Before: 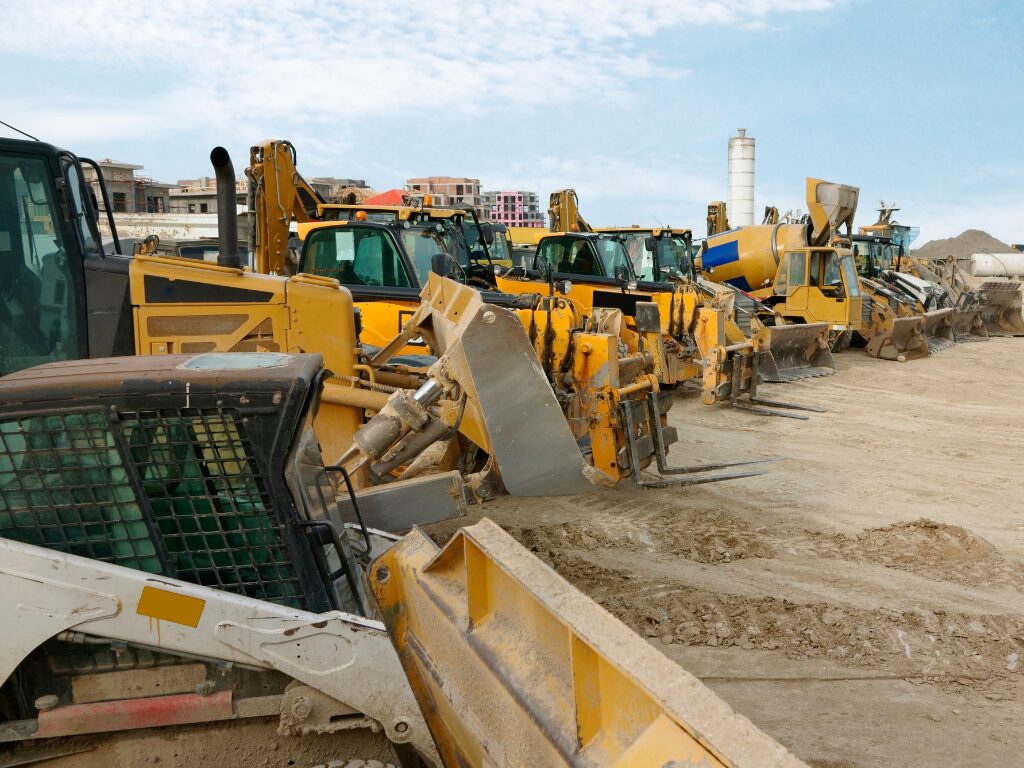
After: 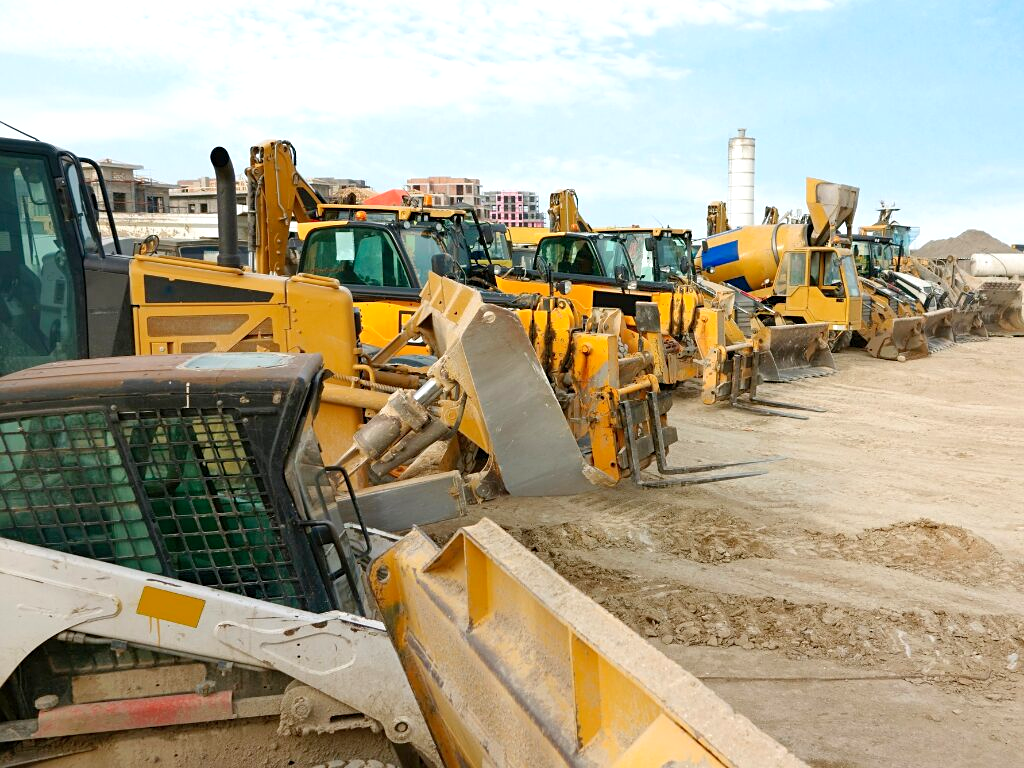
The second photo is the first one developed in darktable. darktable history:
sharpen: amount 0.2
levels: levels [0, 0.435, 0.917]
